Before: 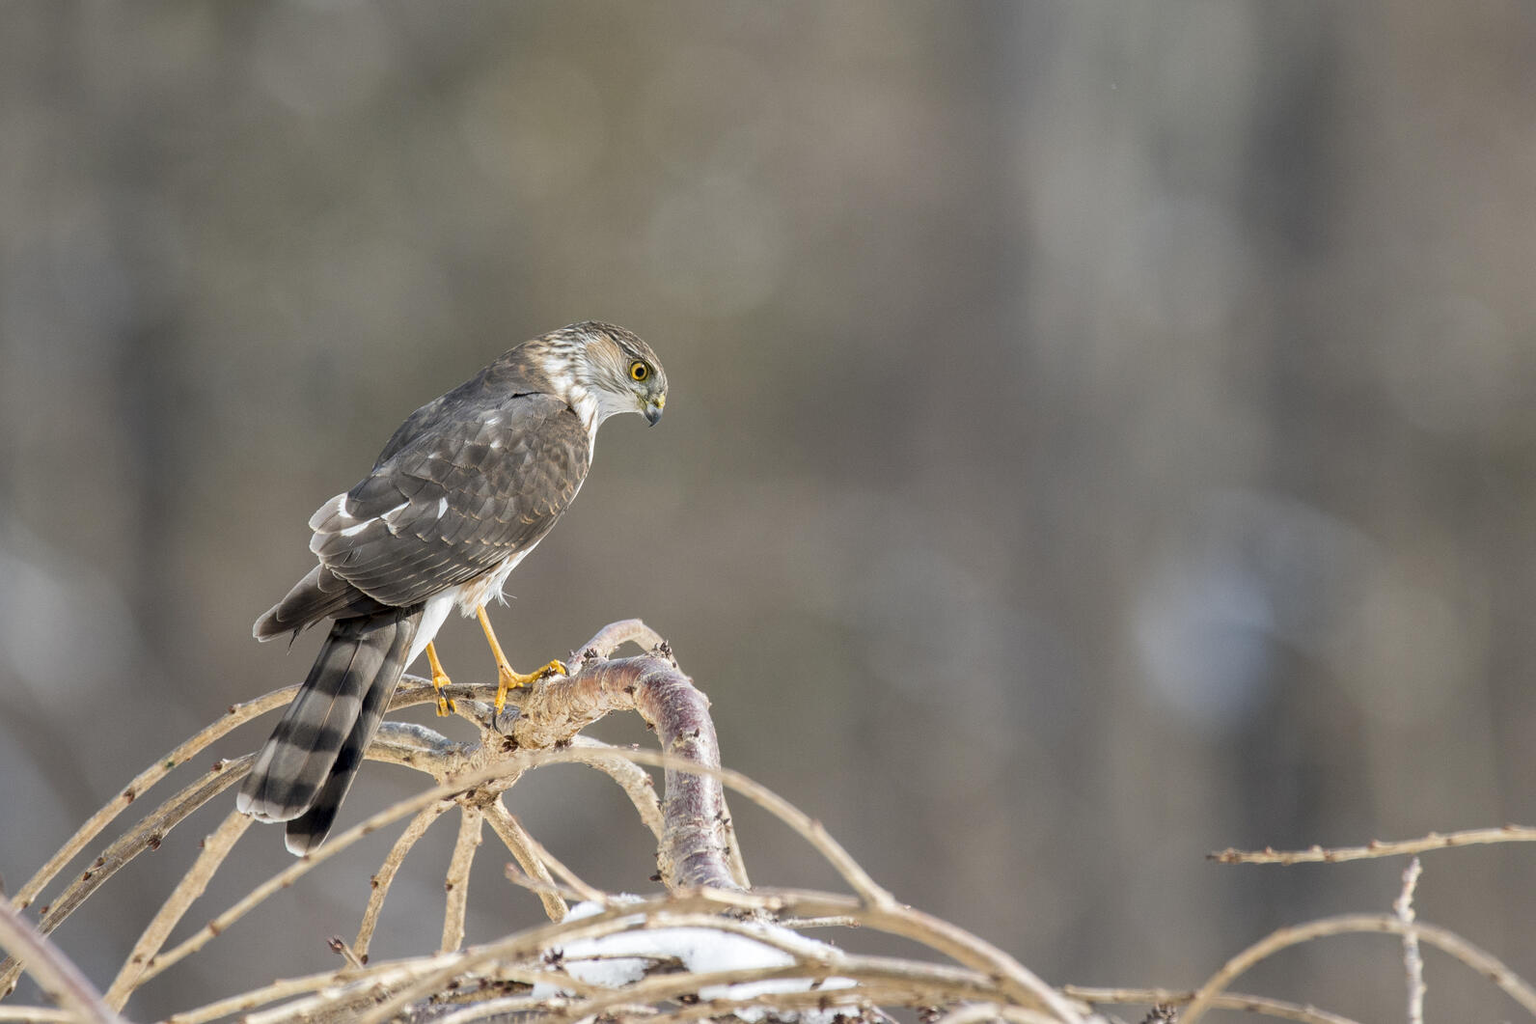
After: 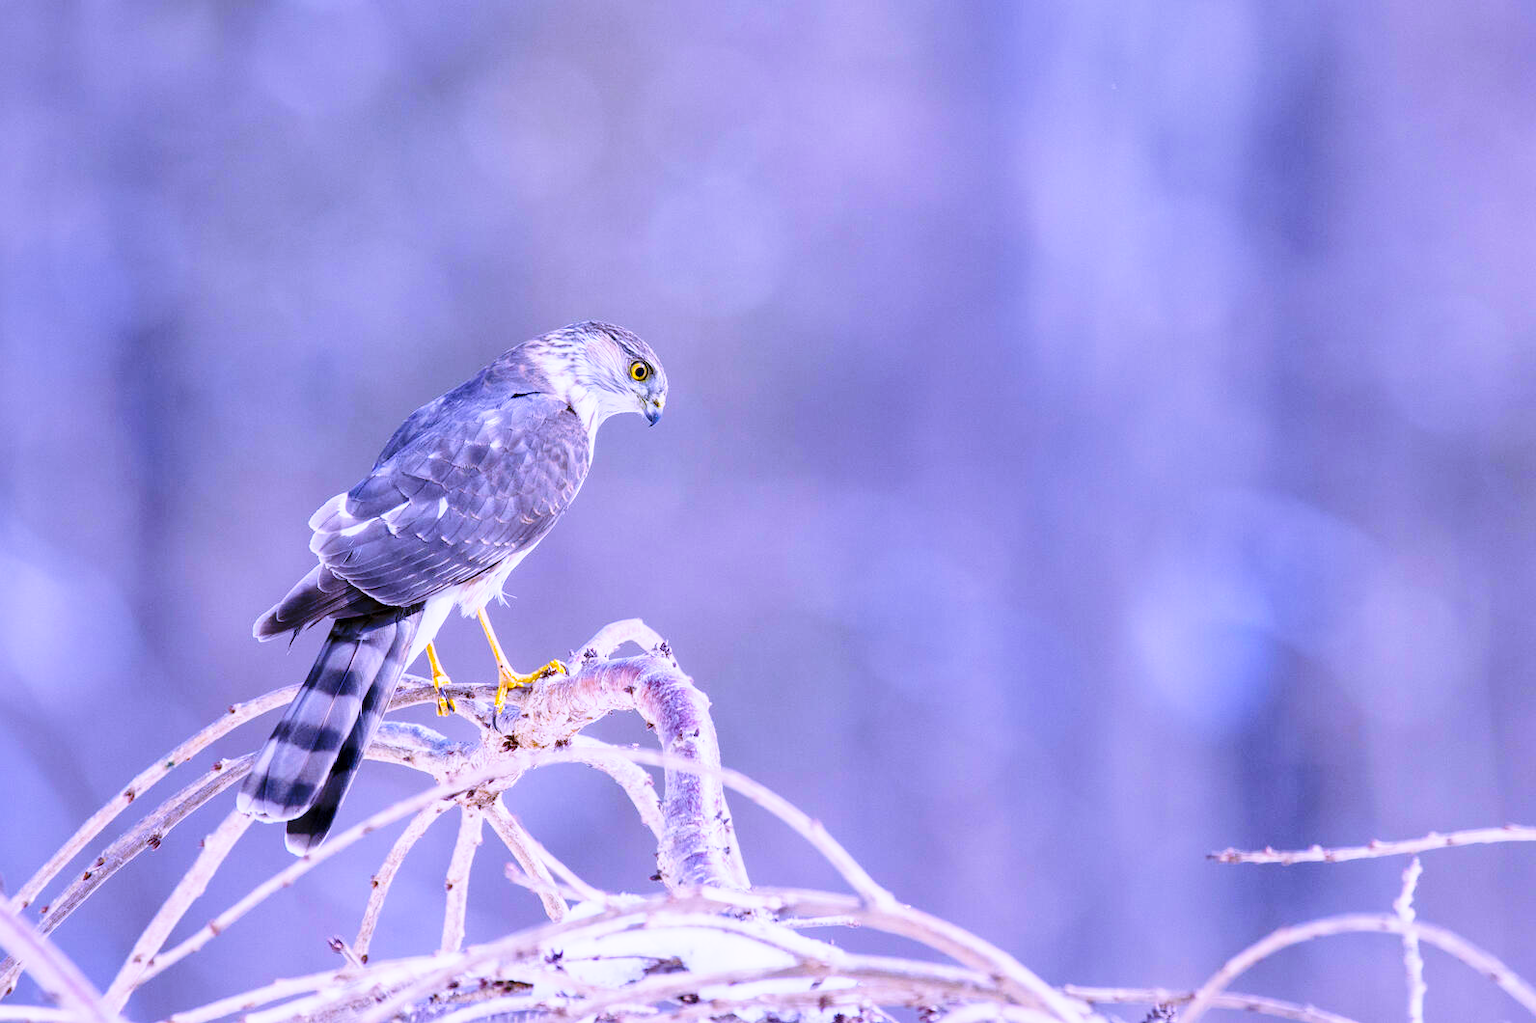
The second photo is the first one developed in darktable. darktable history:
base curve: curves: ch0 [(0, 0) (0.028, 0.03) (0.121, 0.232) (0.46, 0.748) (0.859, 0.968) (1, 1)], preserve colors none
white balance: red 0.98, blue 1.61
color balance rgb: linear chroma grading › global chroma 15%, perceptual saturation grading › global saturation 30%
